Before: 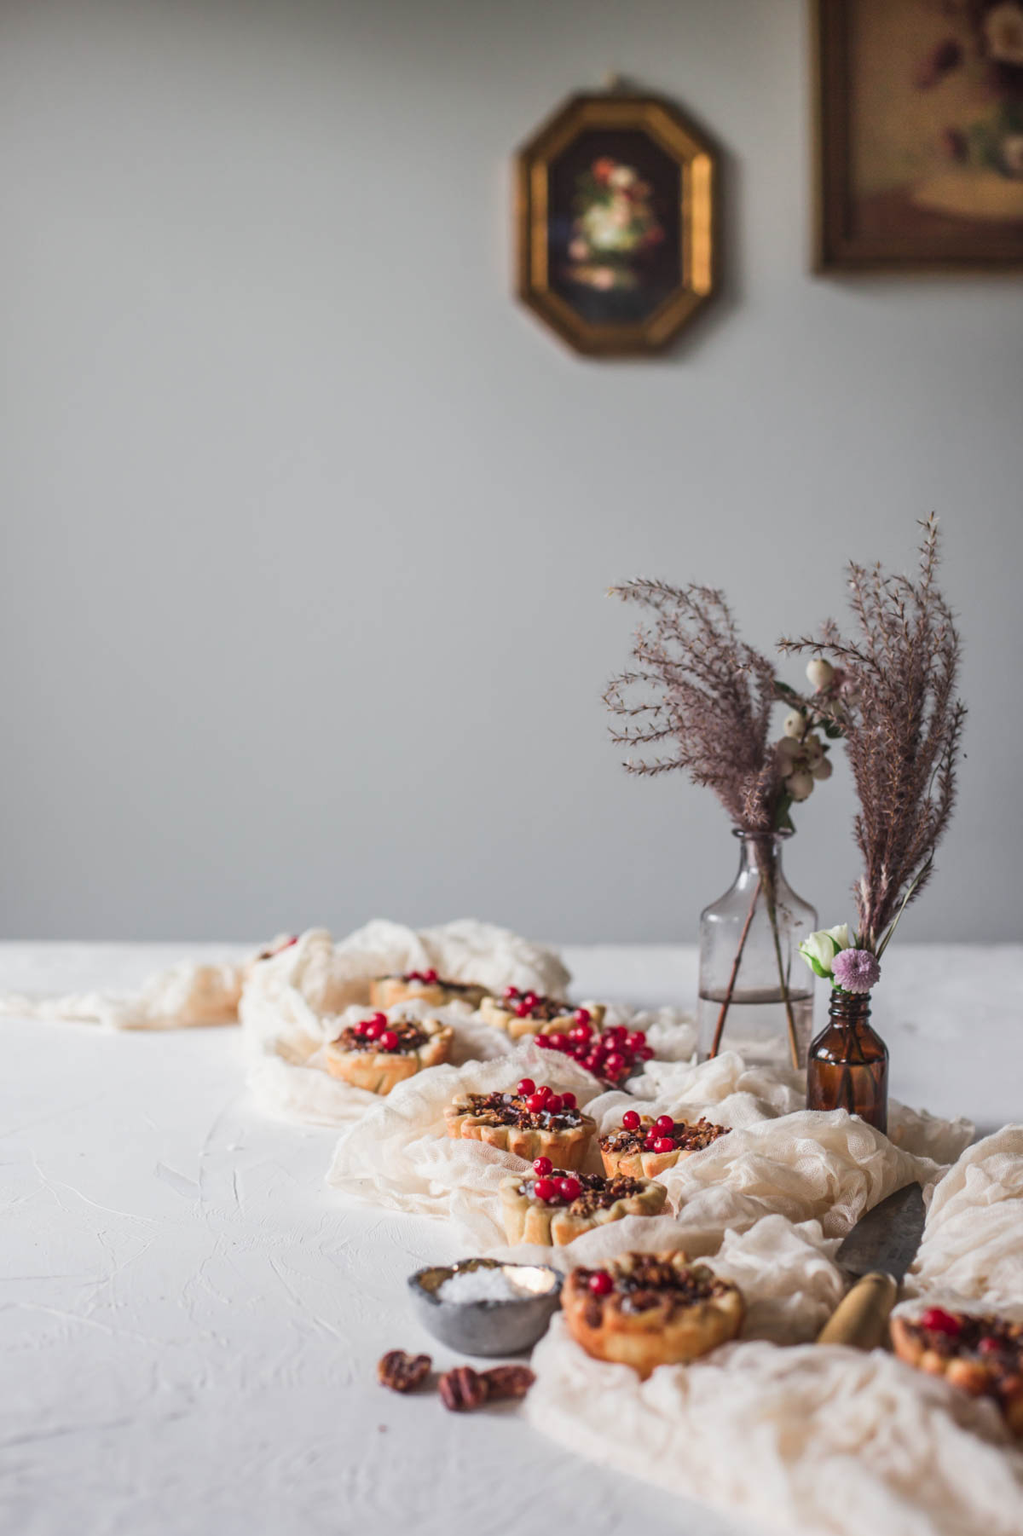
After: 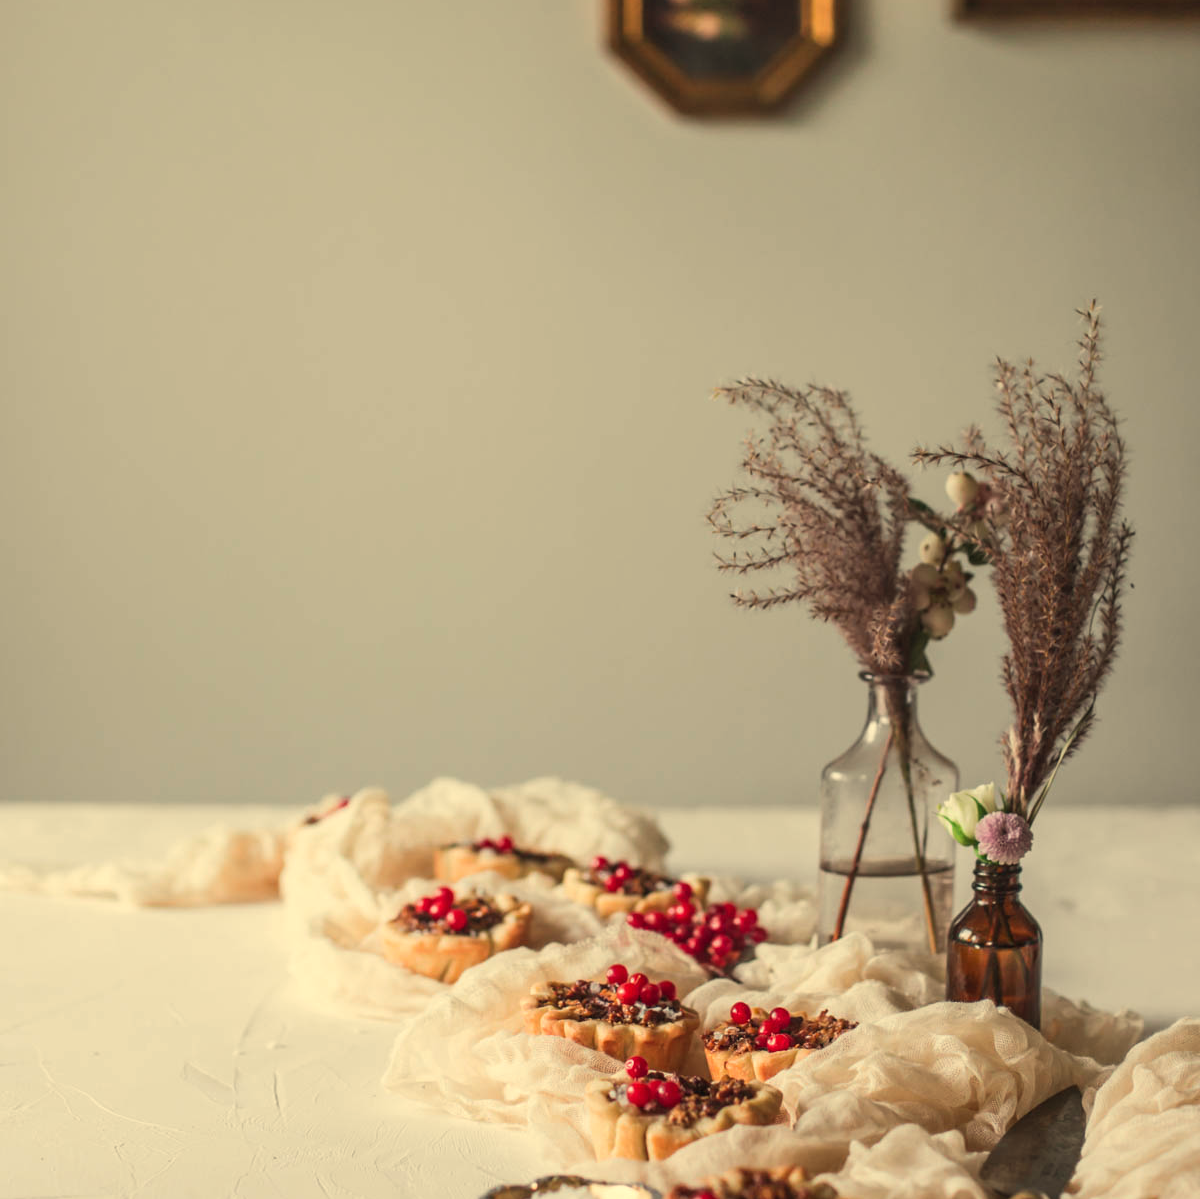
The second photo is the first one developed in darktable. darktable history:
crop: top 16.727%, bottom 16.727%
white balance: red 1.08, blue 0.791
